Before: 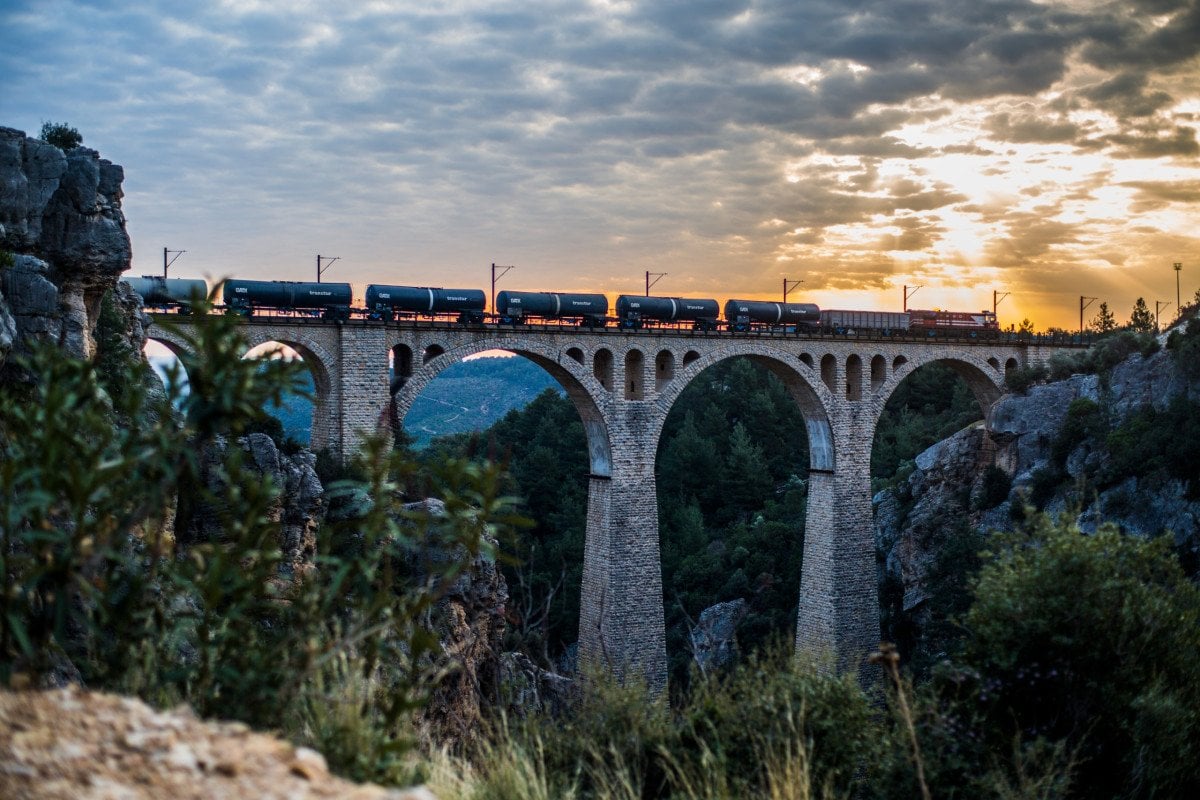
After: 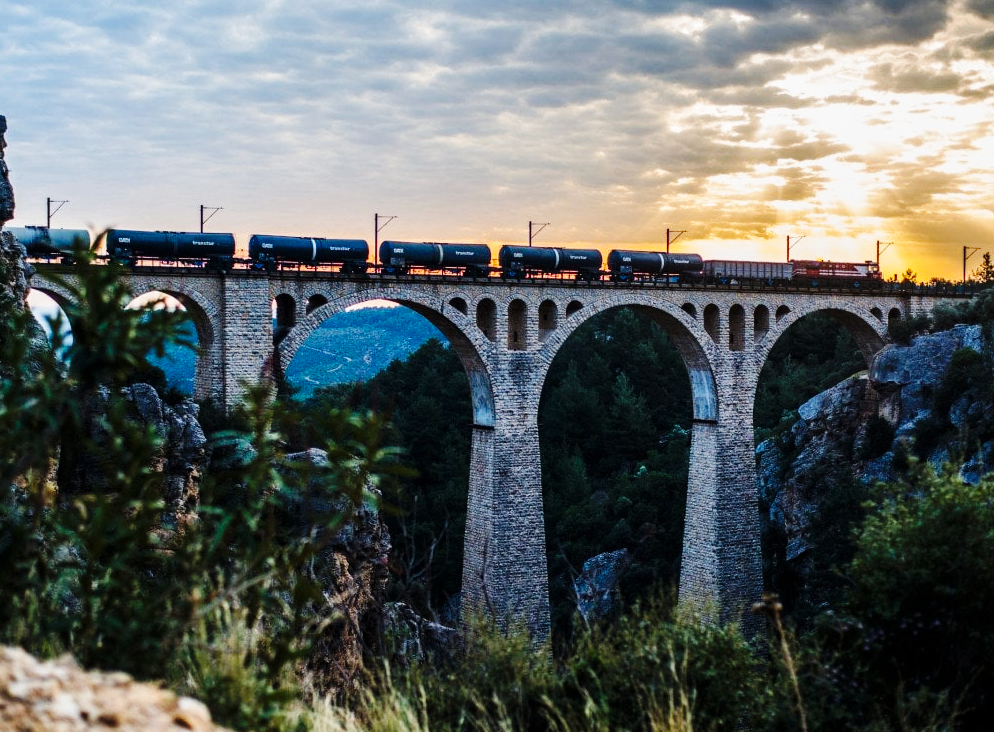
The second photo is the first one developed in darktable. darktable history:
crop: left 9.807%, top 6.259%, right 7.334%, bottom 2.177%
white balance: emerald 1
base curve: curves: ch0 [(0, 0) (0.036, 0.025) (0.121, 0.166) (0.206, 0.329) (0.605, 0.79) (1, 1)], preserve colors none
